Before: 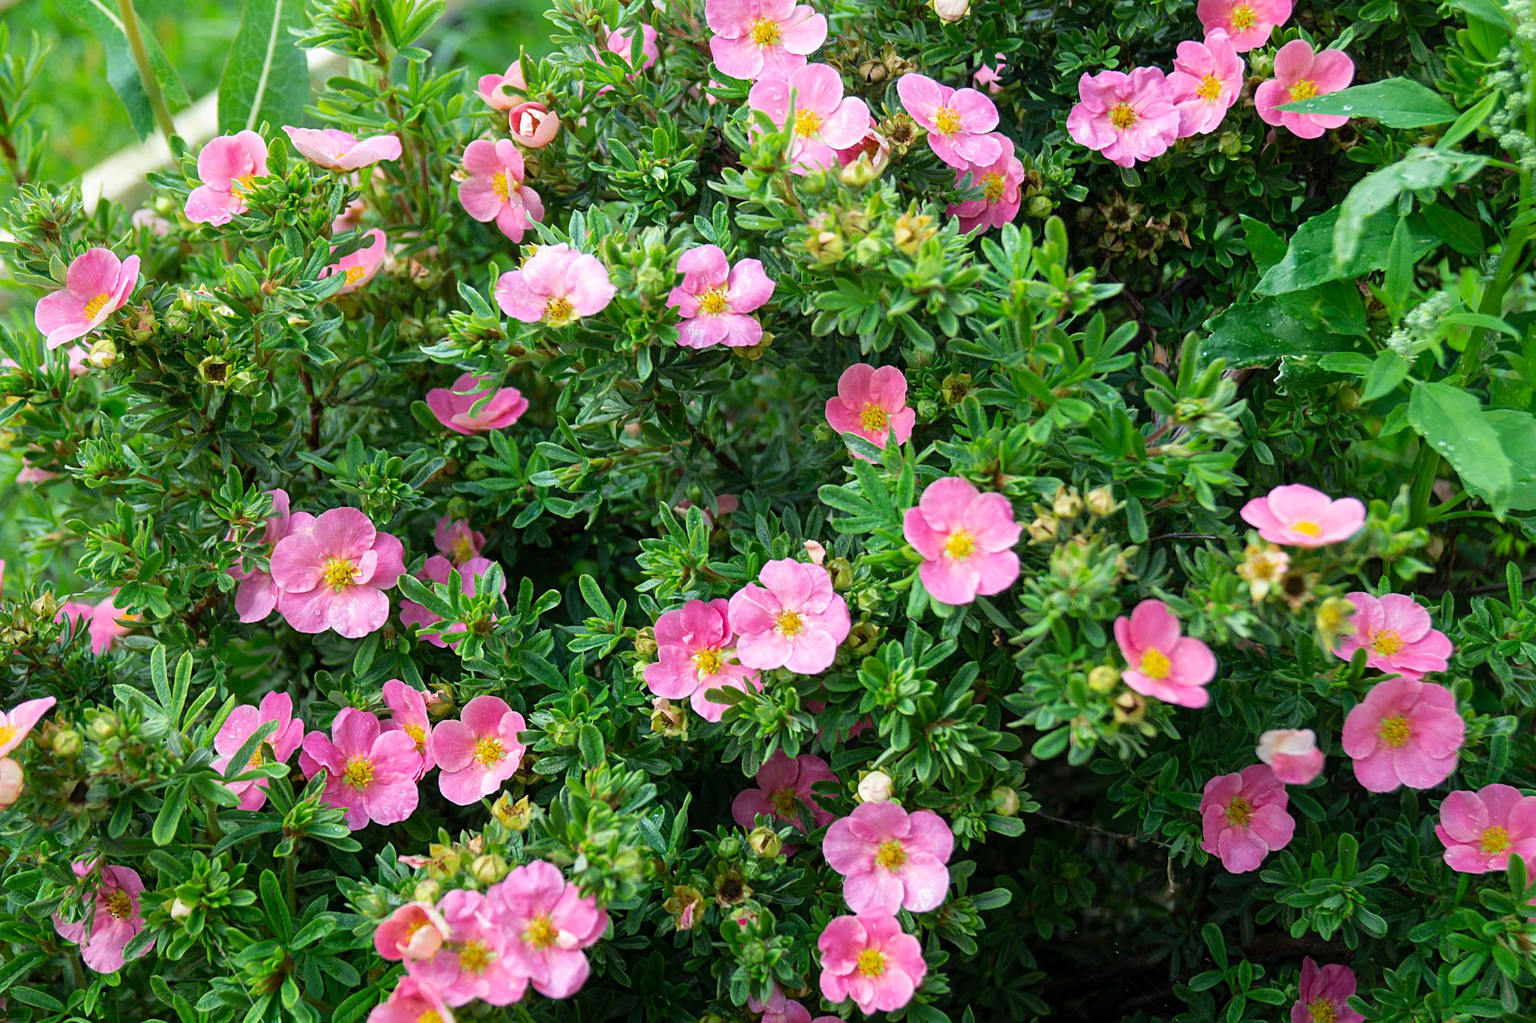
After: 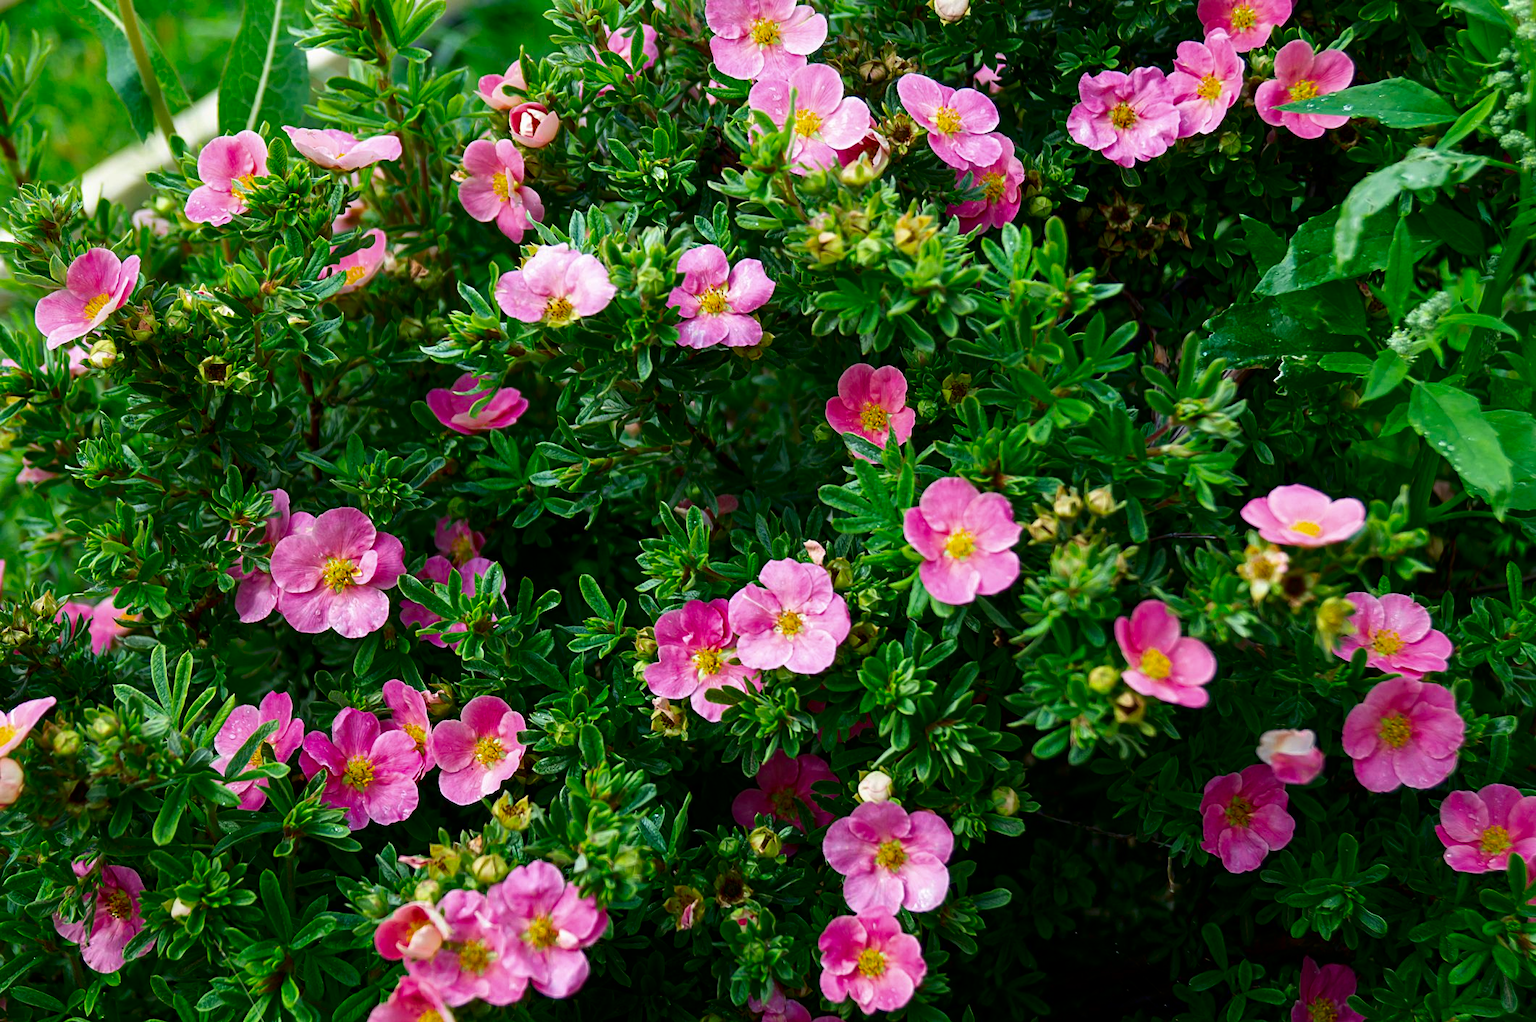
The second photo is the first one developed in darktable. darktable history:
contrast brightness saturation: contrast 0.099, brightness -0.276, saturation 0.147
